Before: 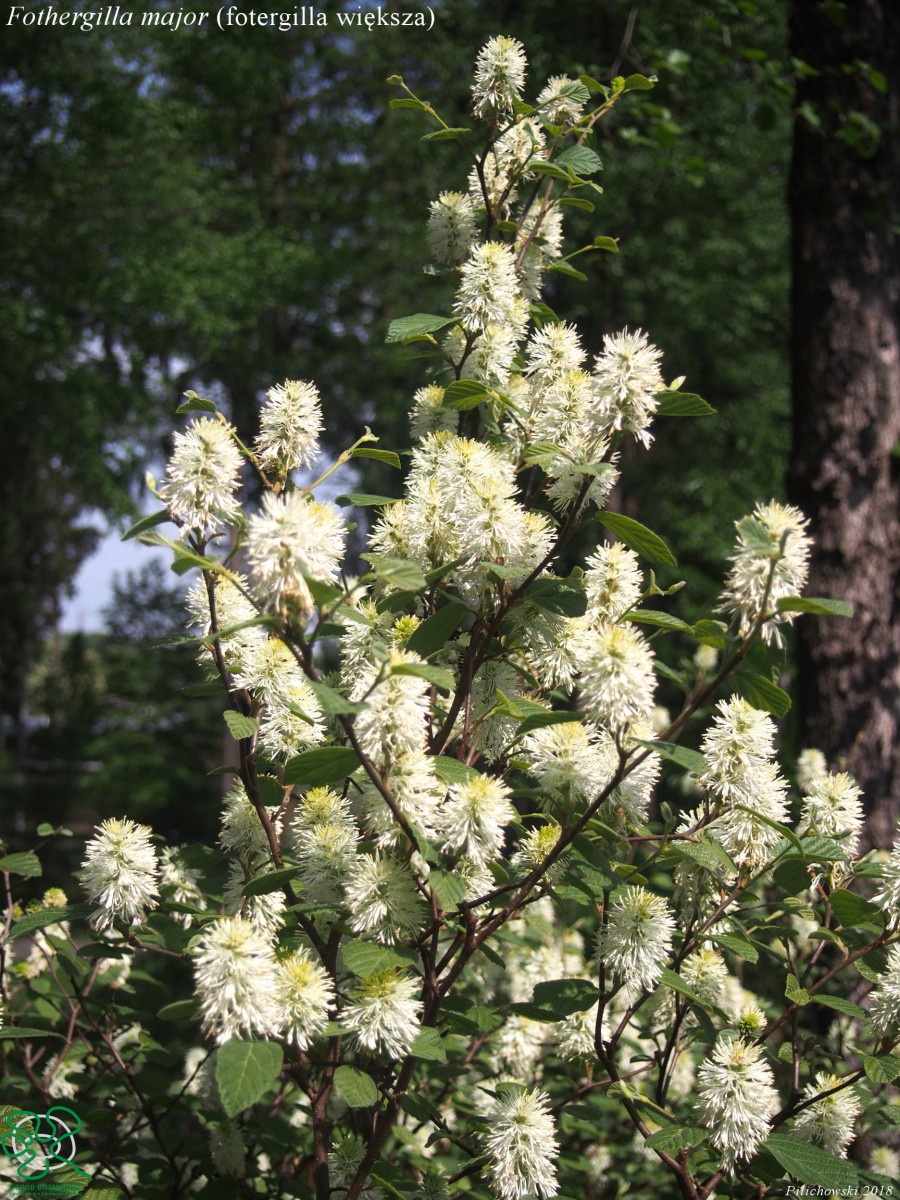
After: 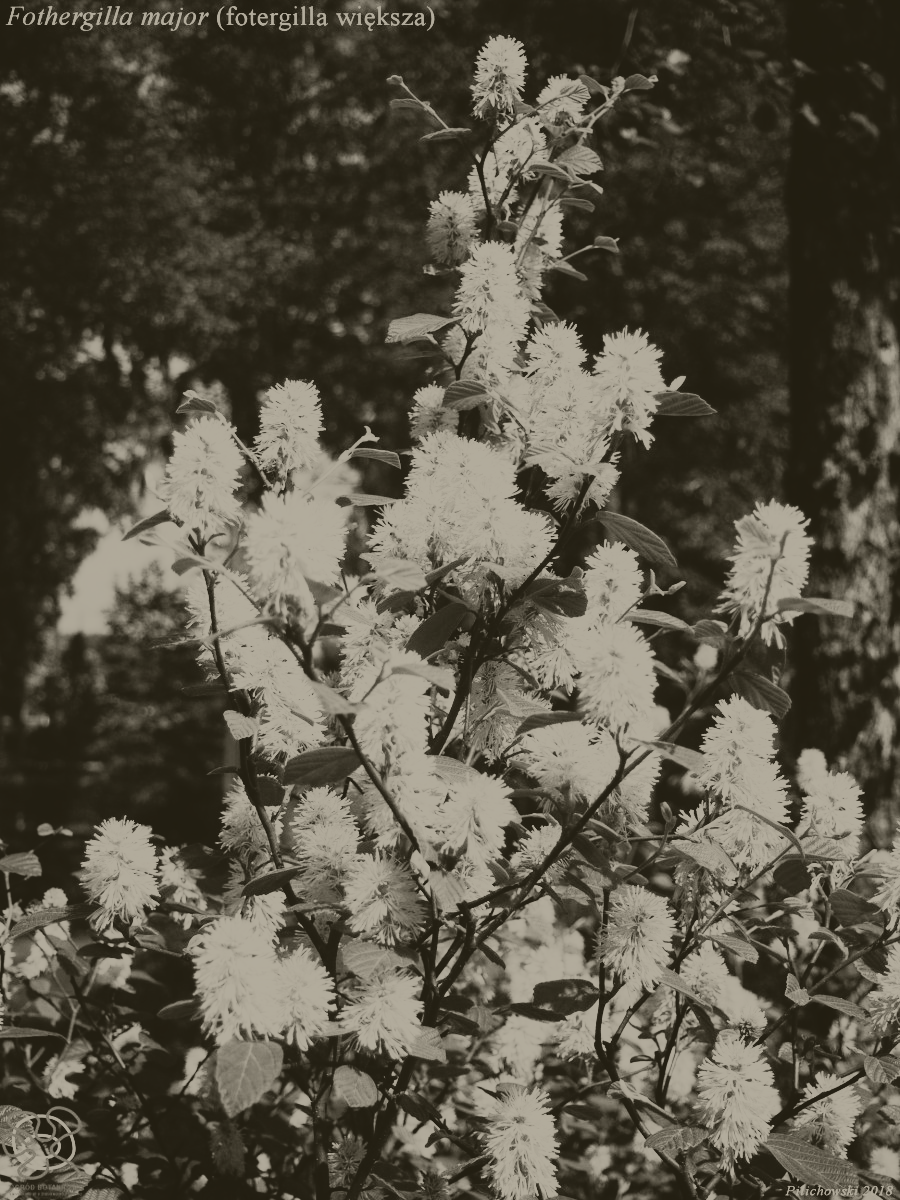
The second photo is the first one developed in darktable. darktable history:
rgb curve: curves: ch0 [(0, 0) (0.21, 0.15) (0.24, 0.21) (0.5, 0.75) (0.75, 0.96) (0.89, 0.99) (1, 1)]; ch1 [(0, 0.02) (0.21, 0.13) (0.25, 0.2) (0.5, 0.67) (0.75, 0.9) (0.89, 0.97) (1, 1)]; ch2 [(0, 0.02) (0.21, 0.13) (0.25, 0.2) (0.5, 0.67) (0.75, 0.9) (0.89, 0.97) (1, 1)], compensate middle gray true
colorize: hue 41.44°, saturation 22%, source mix 60%, lightness 10.61%
color balance rgb: perceptual saturation grading › global saturation 20%, perceptual saturation grading › highlights -25%, perceptual saturation grading › shadows 25%
